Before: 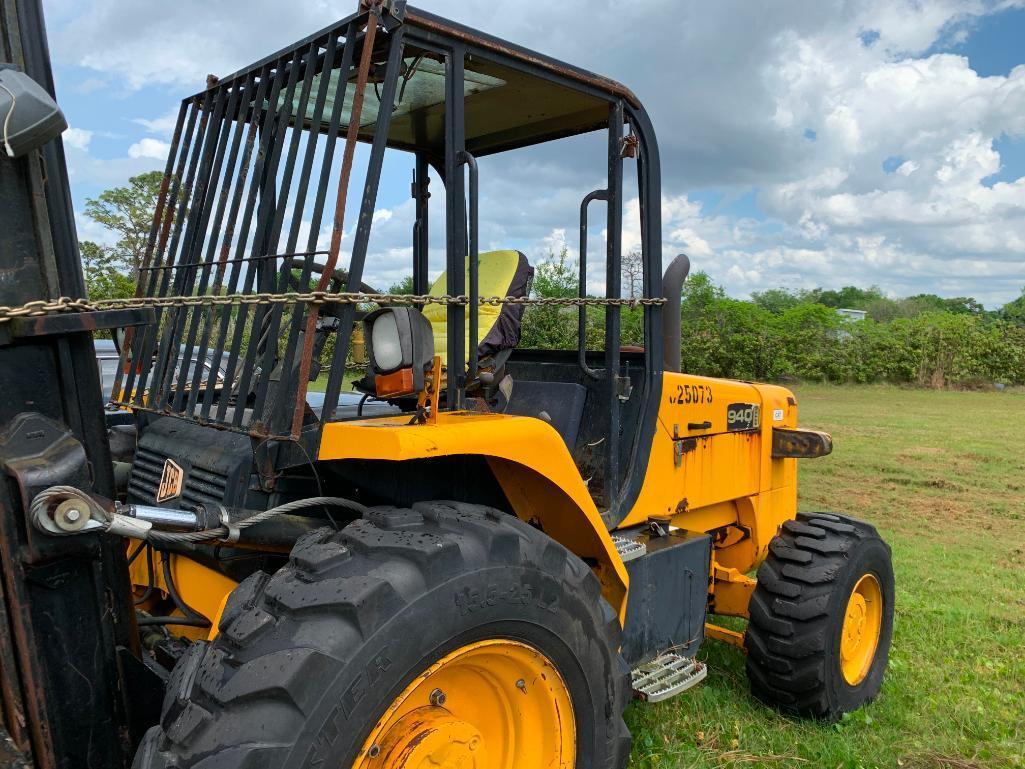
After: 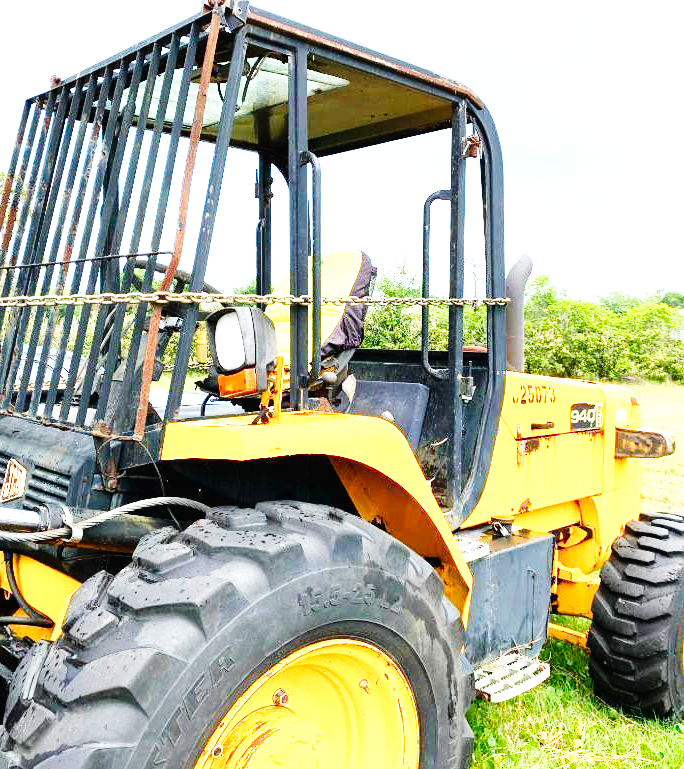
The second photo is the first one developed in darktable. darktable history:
exposure: black level correction 0, exposure 1.199 EV, compensate highlight preservation false
crop: left 15.364%, right 17.89%
tone equalizer: -8 EV -0.424 EV, -7 EV -0.357 EV, -6 EV -0.354 EV, -5 EV -0.24 EV, -3 EV 0.19 EV, -2 EV 0.306 EV, -1 EV 0.388 EV, +0 EV 0.407 EV
base curve: curves: ch0 [(0, 0.003) (0.001, 0.002) (0.006, 0.004) (0.02, 0.022) (0.048, 0.086) (0.094, 0.234) (0.162, 0.431) (0.258, 0.629) (0.385, 0.8) (0.548, 0.918) (0.751, 0.988) (1, 1)], preserve colors none
